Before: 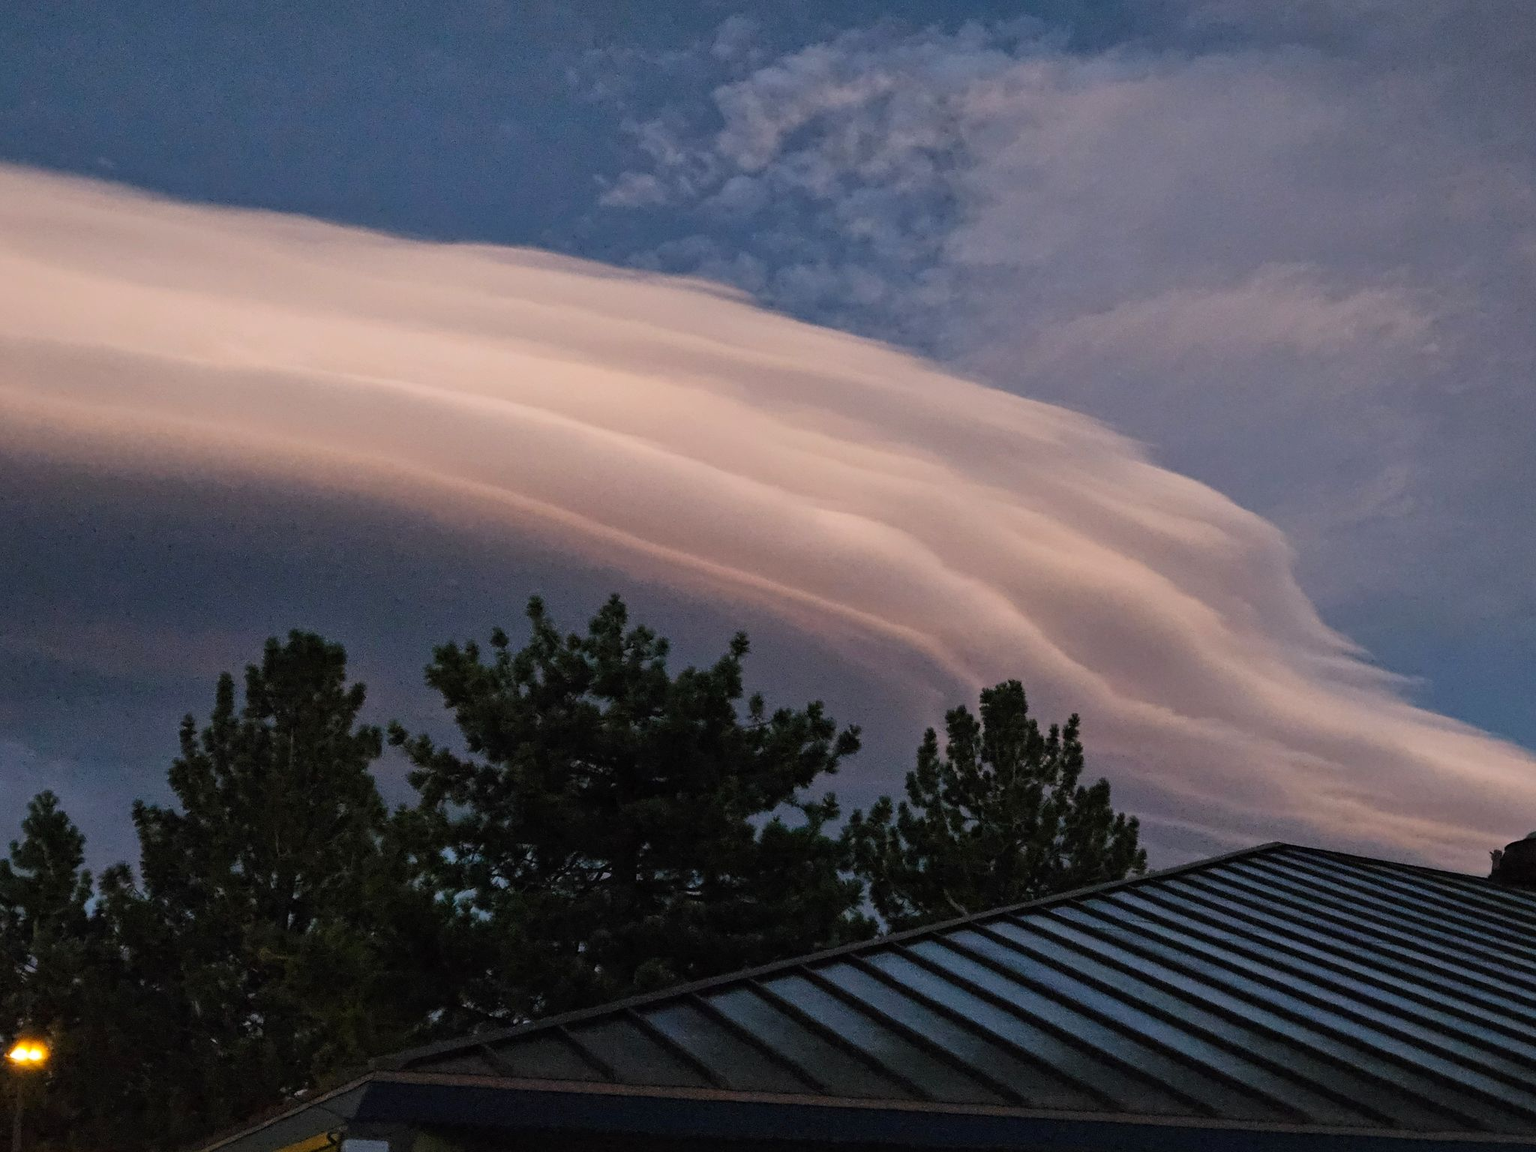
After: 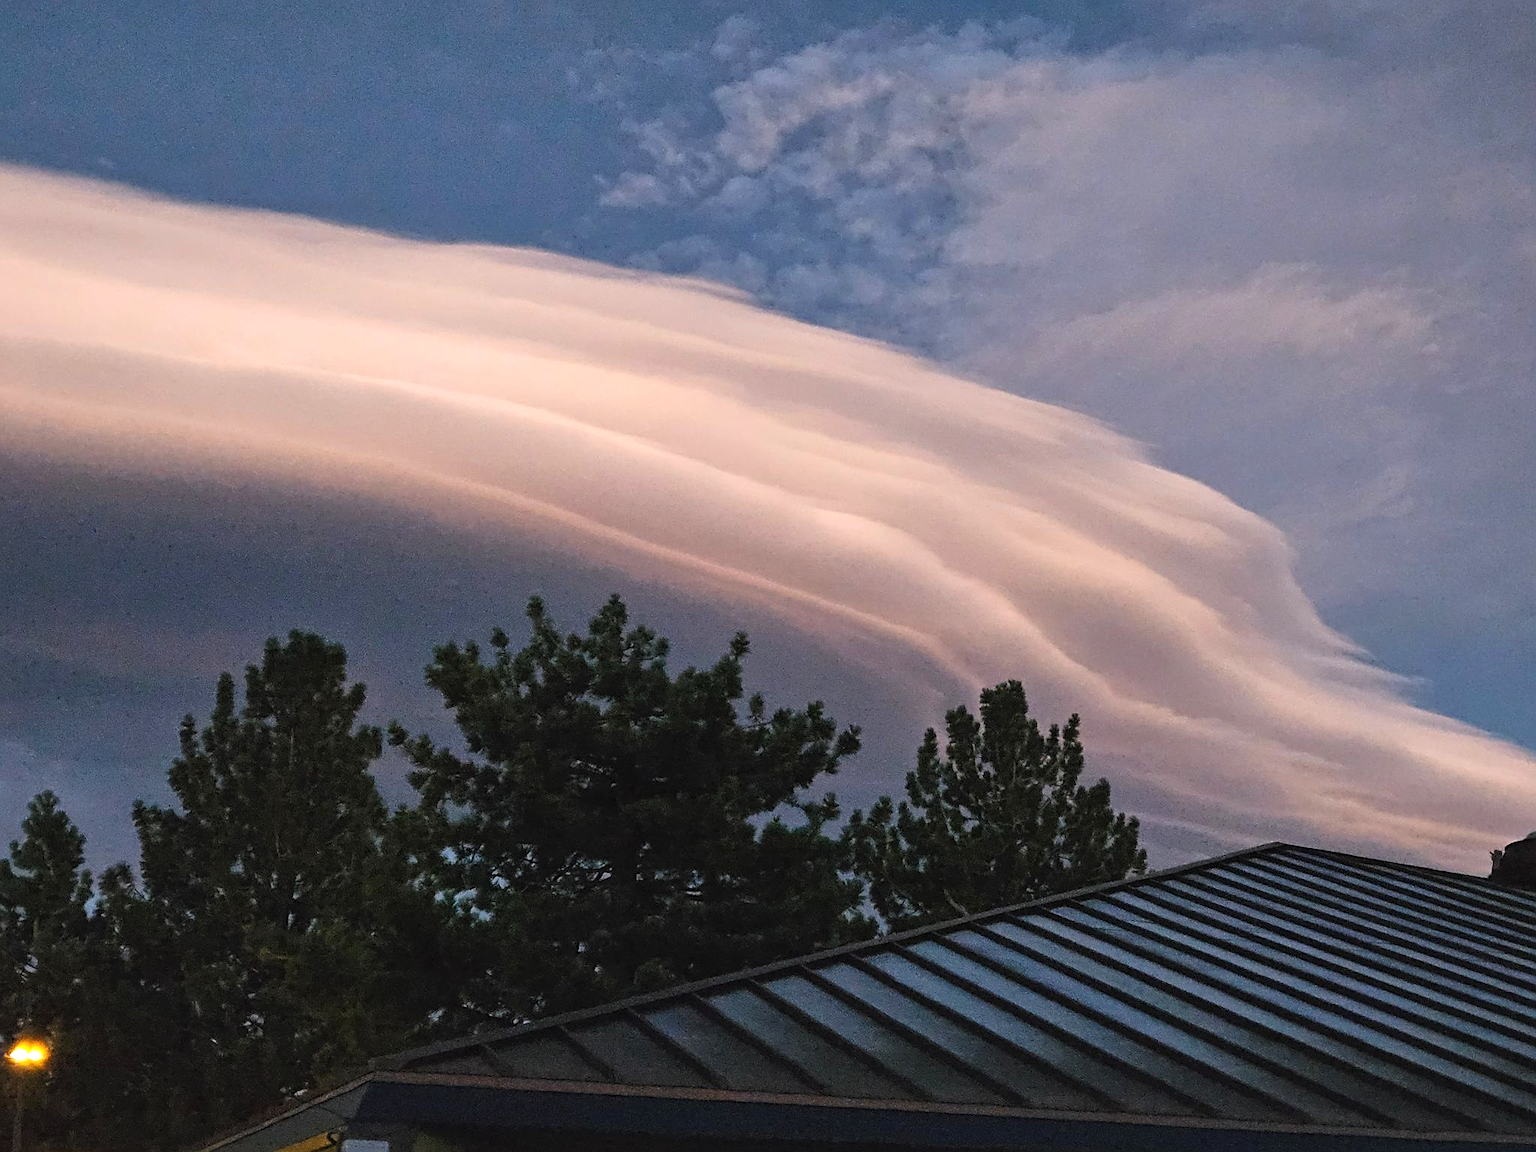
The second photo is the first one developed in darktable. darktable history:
sharpen: on, module defaults
exposure: black level correction -0.002, exposure 0.53 EV, compensate highlight preservation false
